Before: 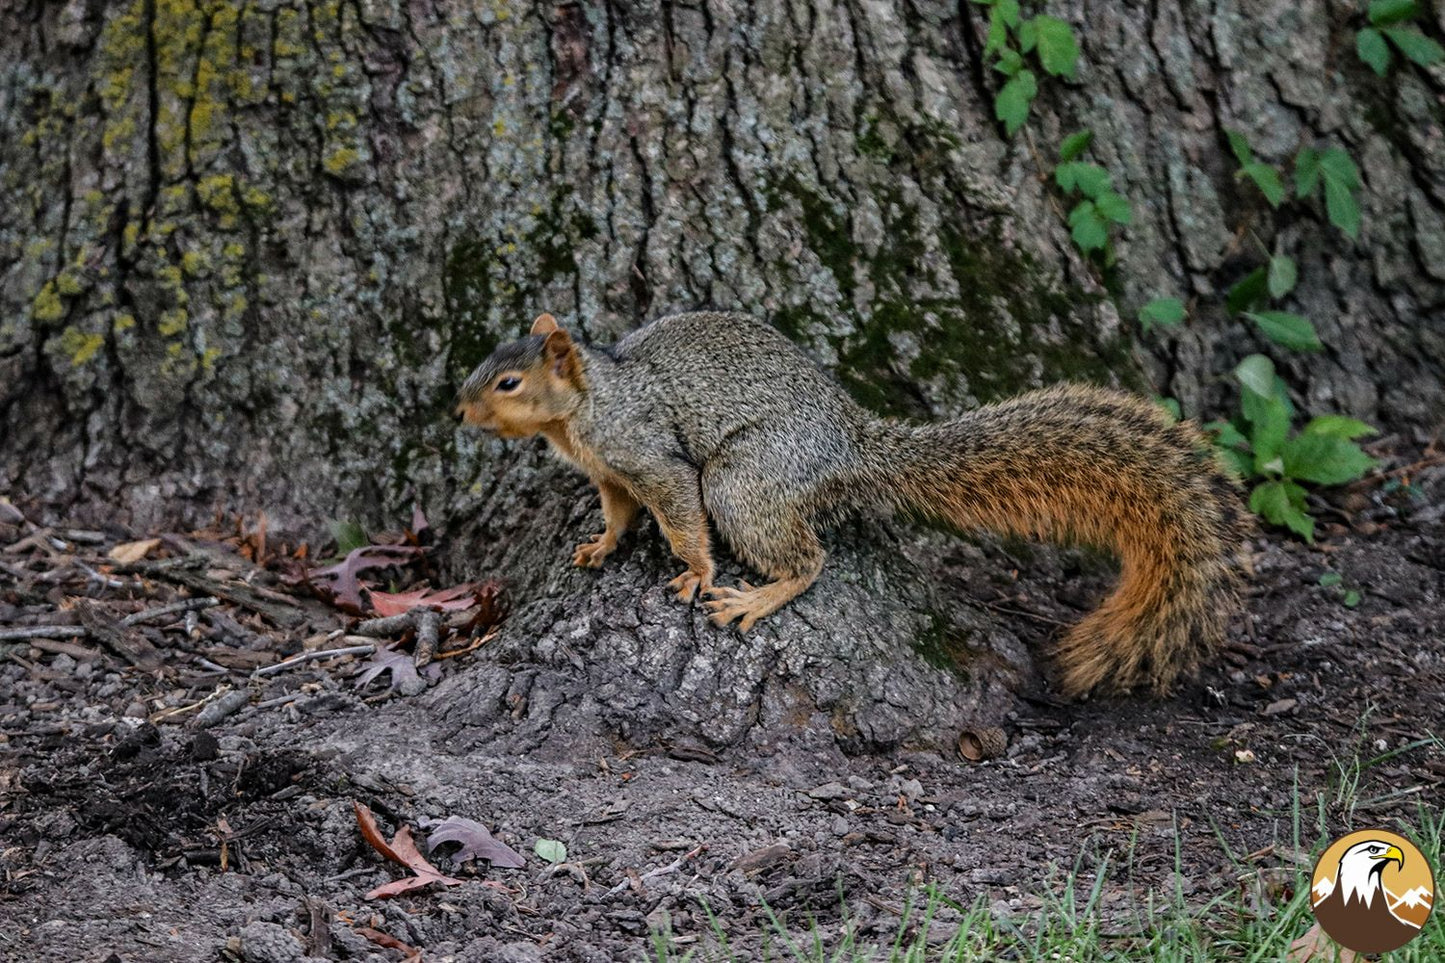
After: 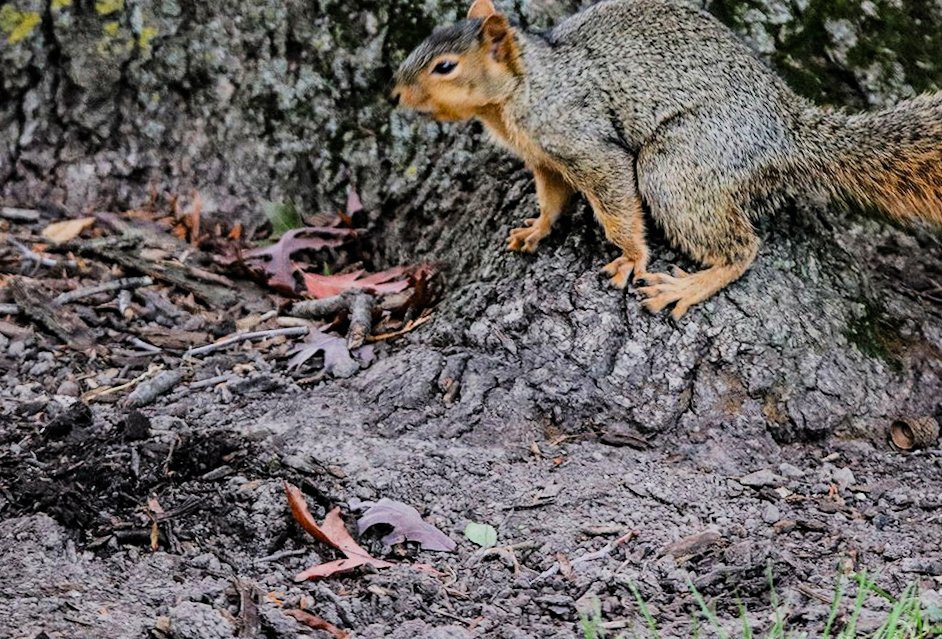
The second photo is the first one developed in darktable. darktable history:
crop and rotate: angle -0.72°, left 3.692%, top 32.33%, right 29.88%
exposure: black level correction 0, exposure 0.699 EV, compensate highlight preservation false
filmic rgb: middle gray luminance 29.07%, black relative exposure -10.22 EV, white relative exposure 5.51 EV, target black luminance 0%, hardness 3.93, latitude 1.93%, contrast 1.123, highlights saturation mix 4.95%, shadows ↔ highlights balance 14.45%, color science v5 (2021), contrast in shadows safe, contrast in highlights safe
